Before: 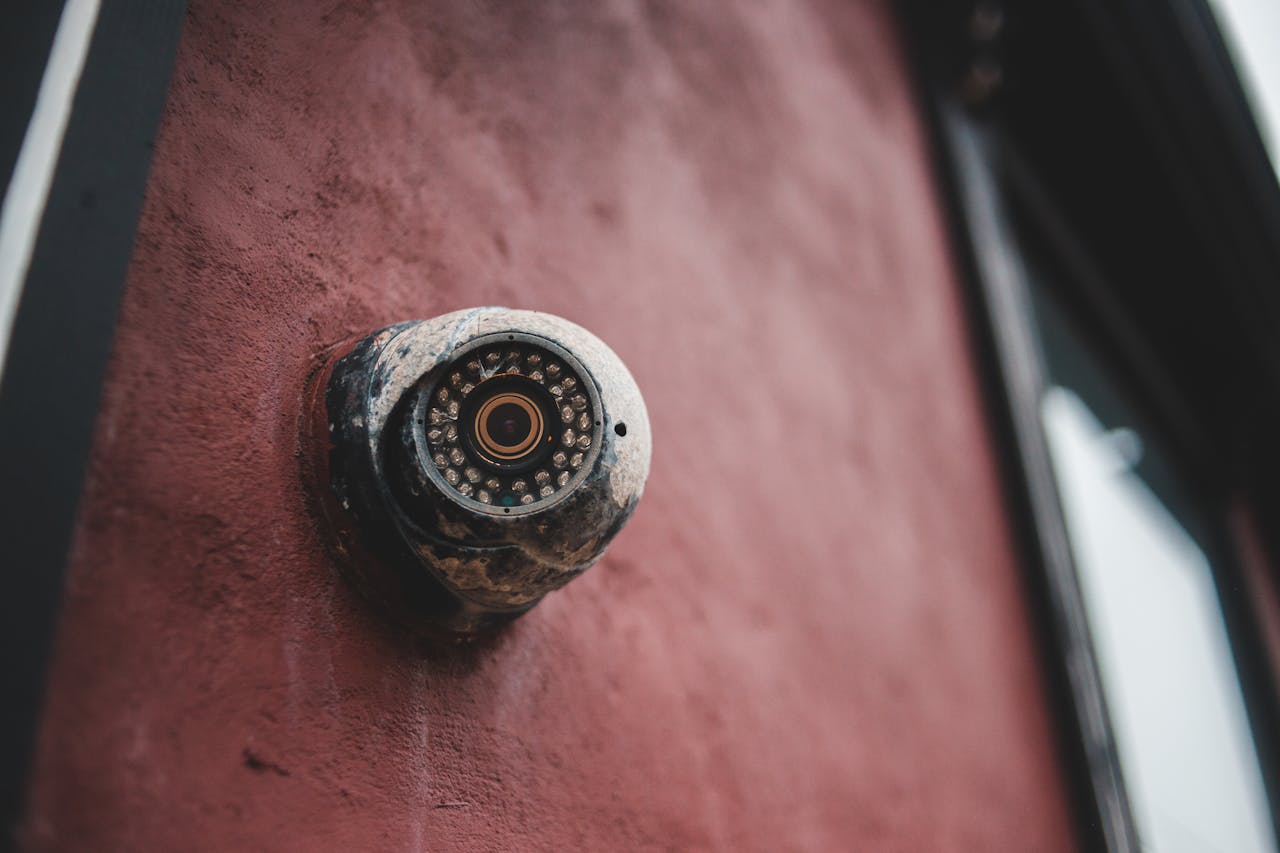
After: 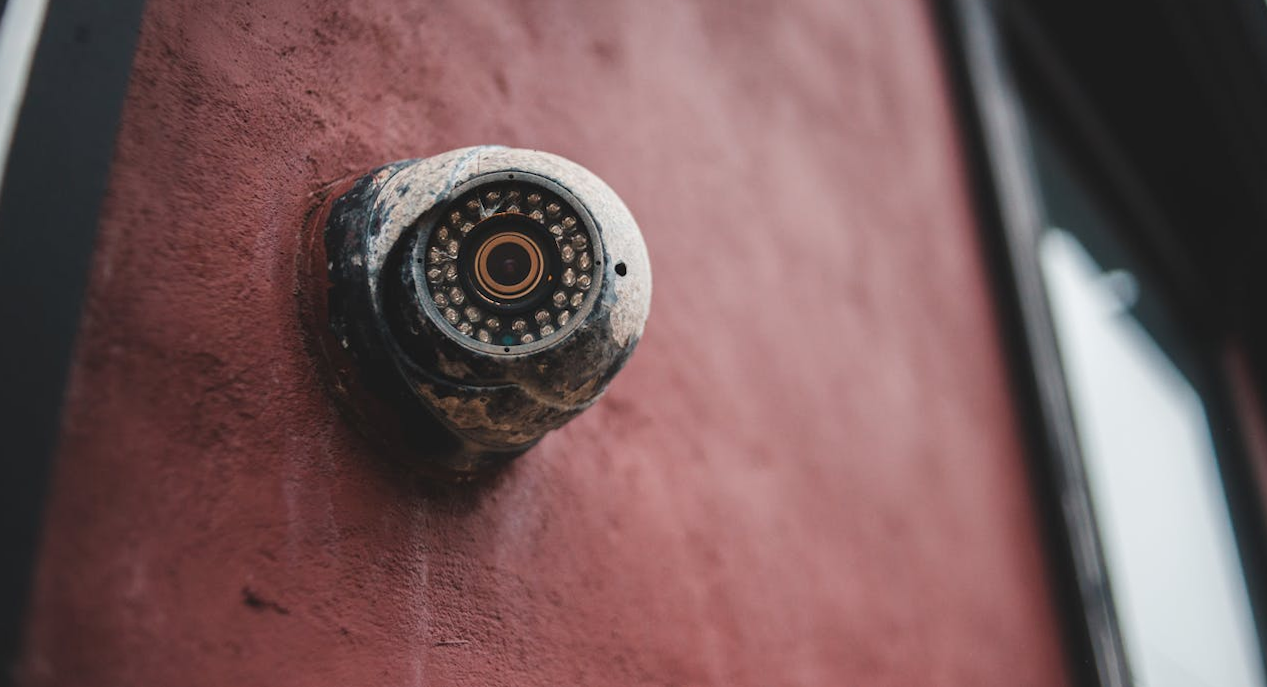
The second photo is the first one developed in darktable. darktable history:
rotate and perspective: rotation 0.174°, lens shift (vertical) 0.013, lens shift (horizontal) 0.019, shear 0.001, automatic cropping original format, crop left 0.007, crop right 0.991, crop top 0.016, crop bottom 0.997
crop and rotate: top 18.507%
